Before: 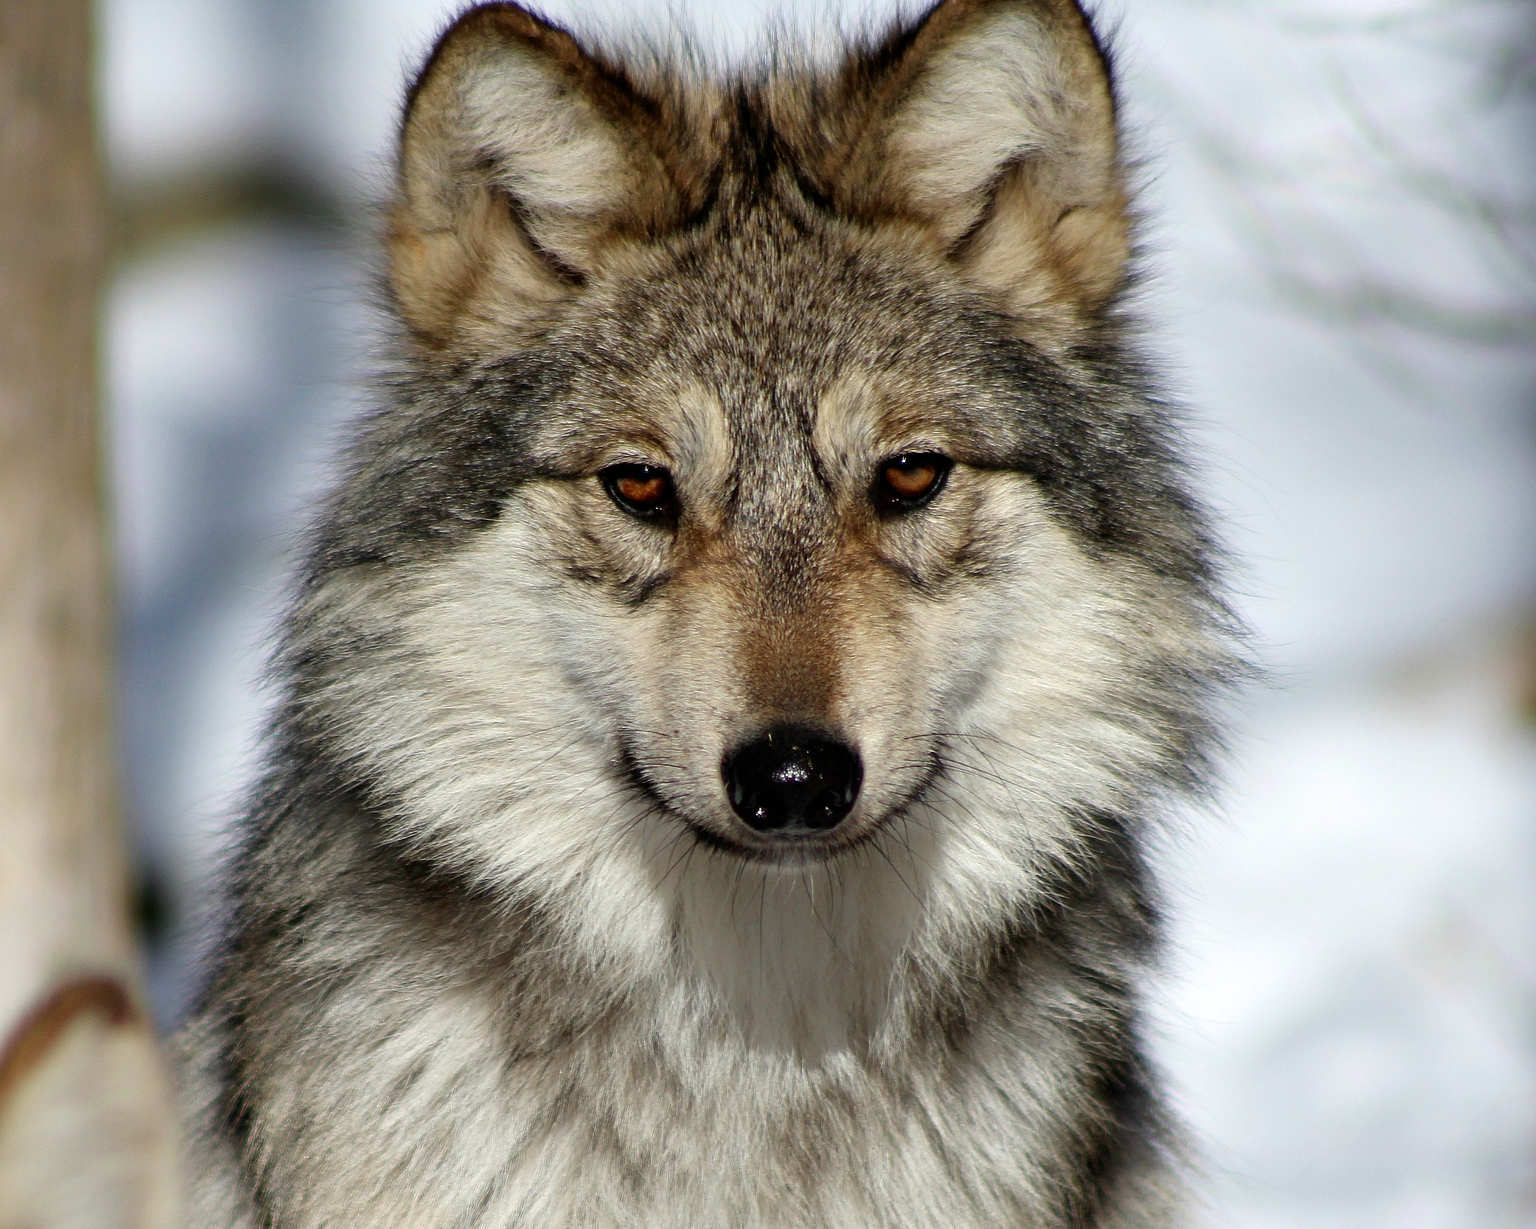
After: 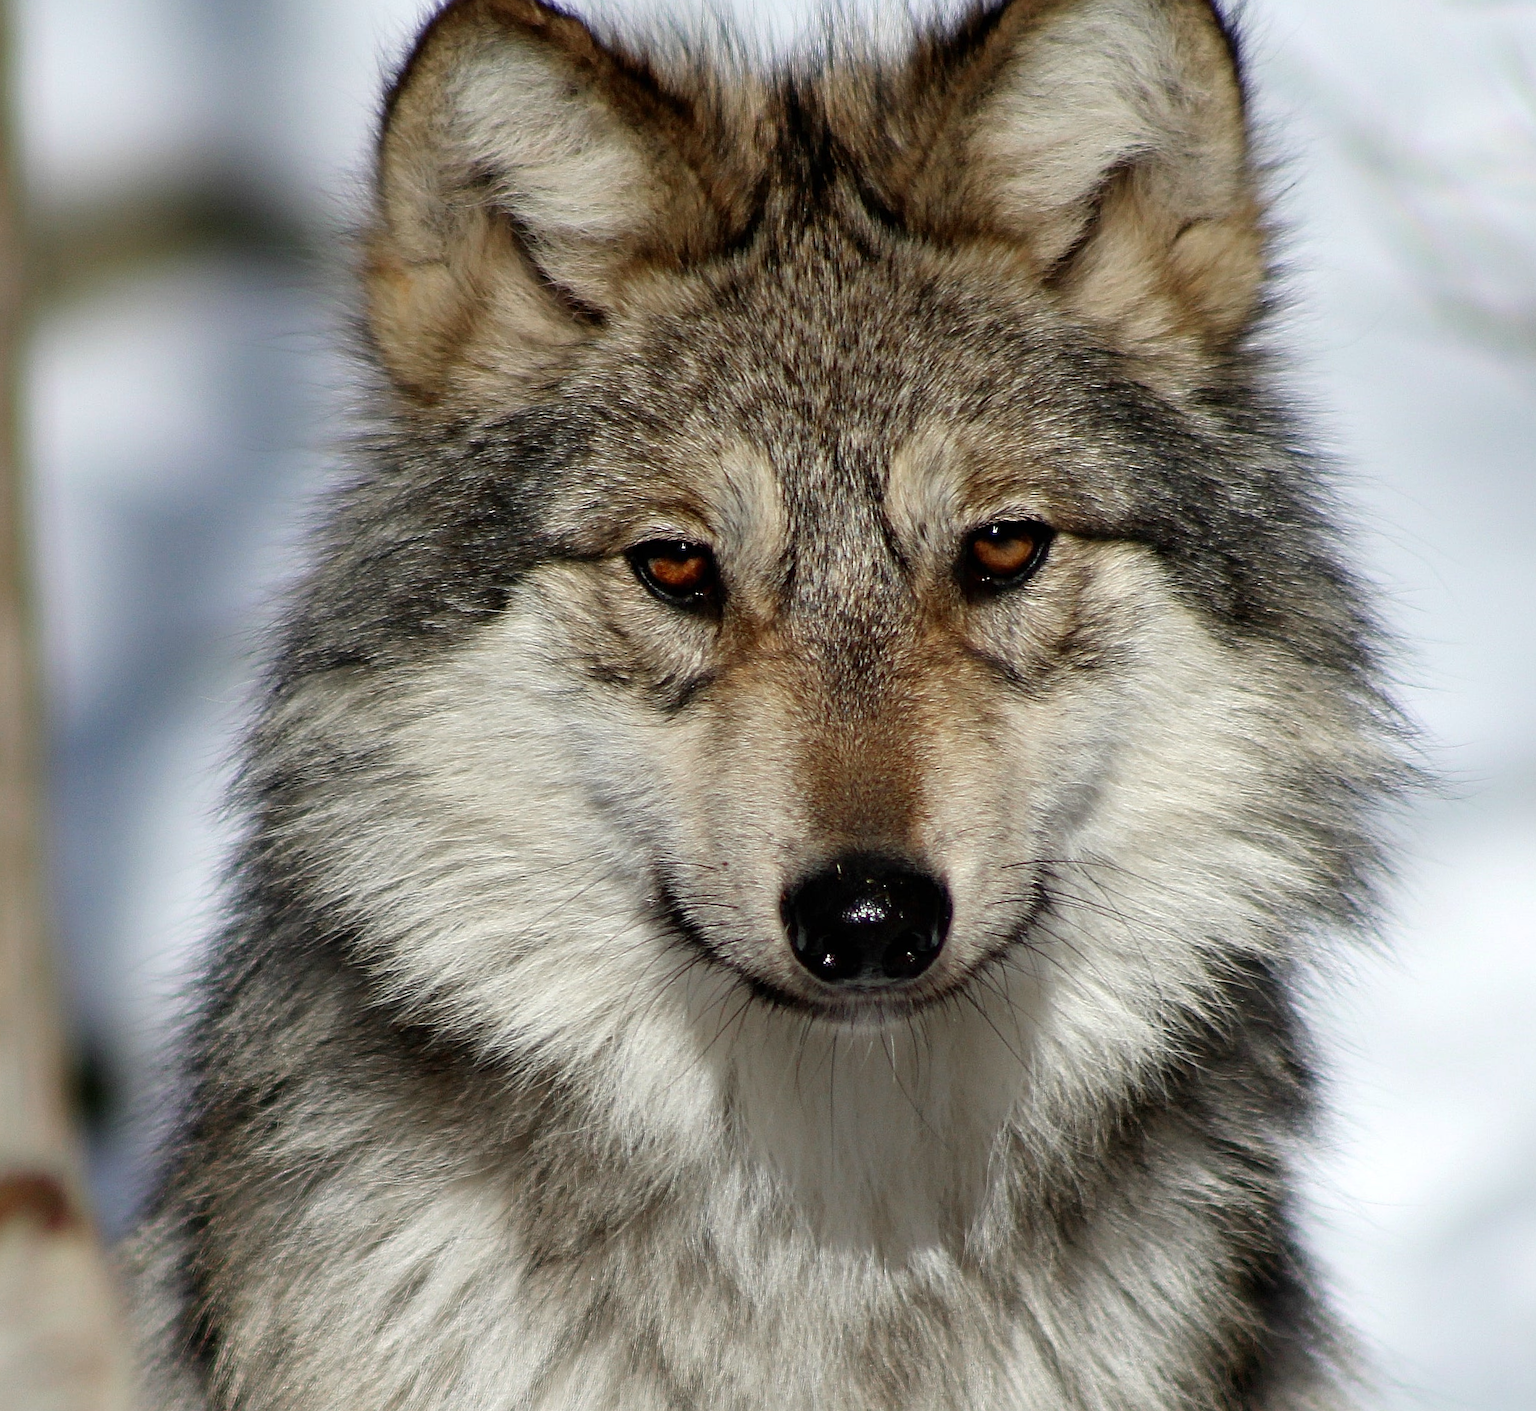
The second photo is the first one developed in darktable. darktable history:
color zones: curves: ch0 [(0, 0.5) (0.143, 0.5) (0.286, 0.456) (0.429, 0.5) (0.571, 0.5) (0.714, 0.5) (0.857, 0.5) (1, 0.5)]; ch1 [(0, 0.5) (0.143, 0.5) (0.286, 0.422) (0.429, 0.5) (0.571, 0.5) (0.714, 0.5) (0.857, 0.5) (1, 0.5)]
crop and rotate: angle 1°, left 4.281%, top 0.642%, right 11.383%, bottom 2.486%
sharpen: amount 0.2
